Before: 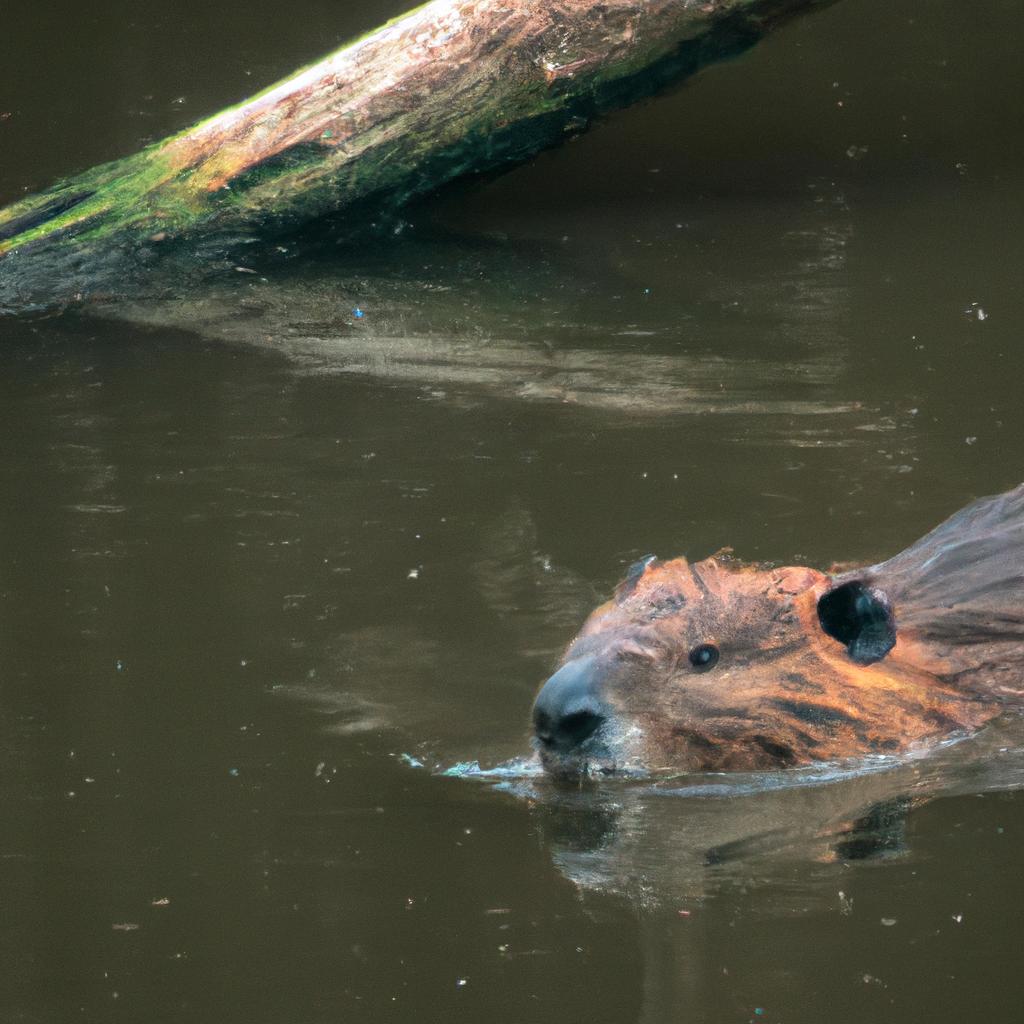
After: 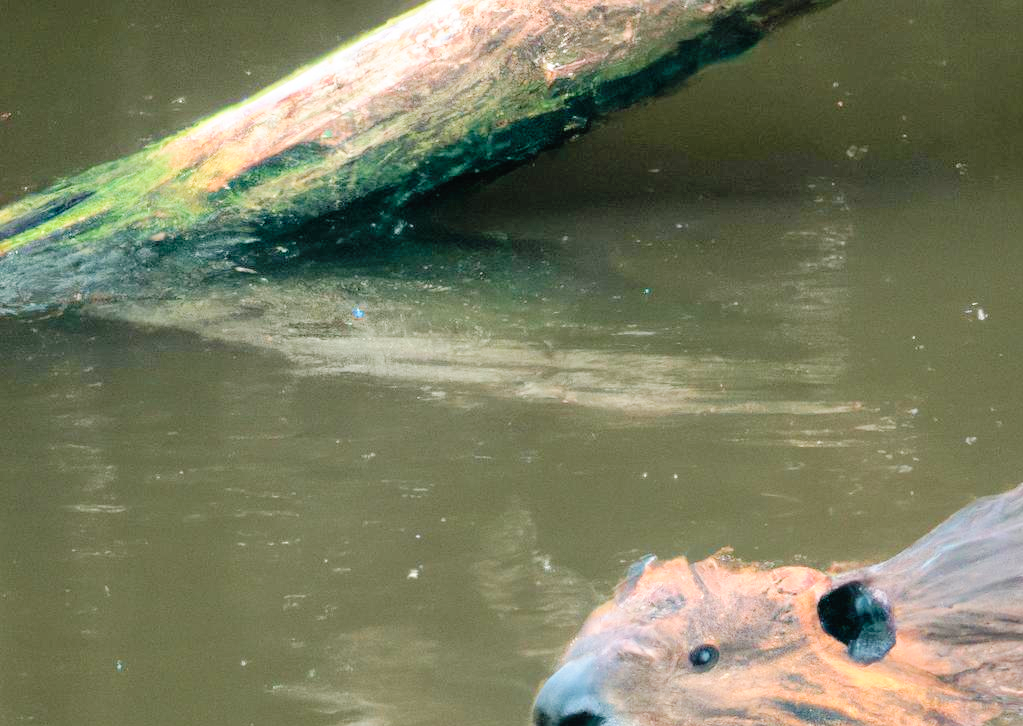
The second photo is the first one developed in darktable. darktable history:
contrast brightness saturation: brightness 0.286
crop: right 0%, bottom 29.06%
tone curve: curves: ch0 [(0, 0) (0.003, 0) (0.011, 0.001) (0.025, 0.003) (0.044, 0.005) (0.069, 0.013) (0.1, 0.024) (0.136, 0.04) (0.177, 0.087) (0.224, 0.148) (0.277, 0.238) (0.335, 0.335) (0.399, 0.43) (0.468, 0.524) (0.543, 0.621) (0.623, 0.712) (0.709, 0.788) (0.801, 0.867) (0.898, 0.947) (1, 1)], preserve colors none
velvia: on, module defaults
